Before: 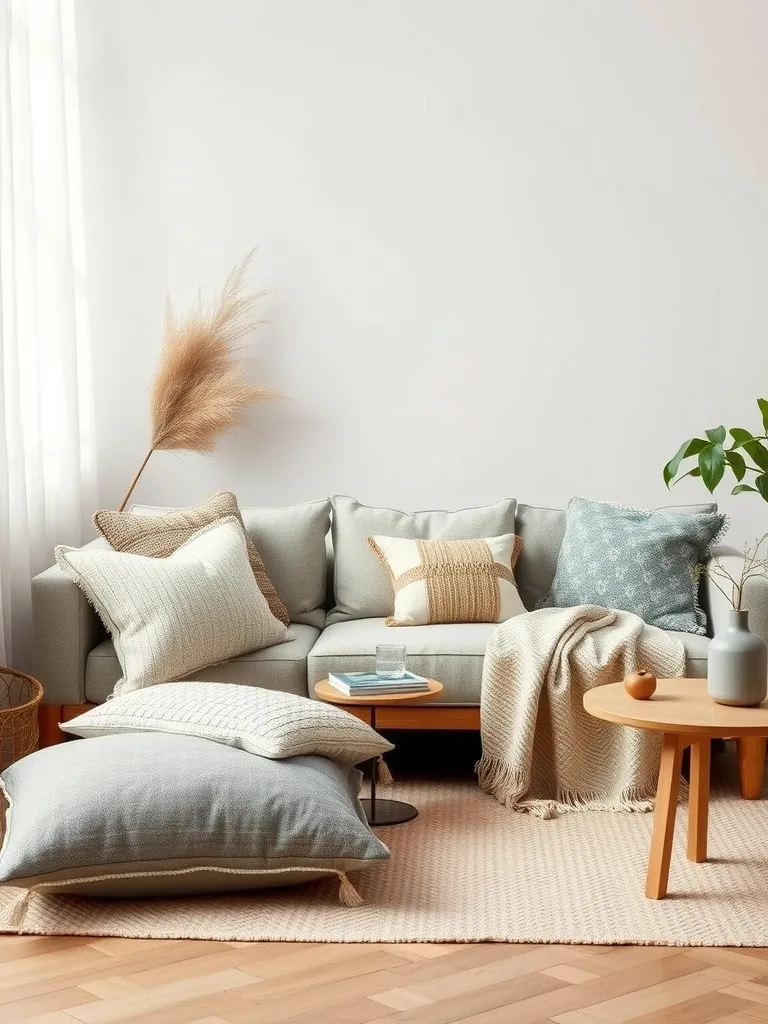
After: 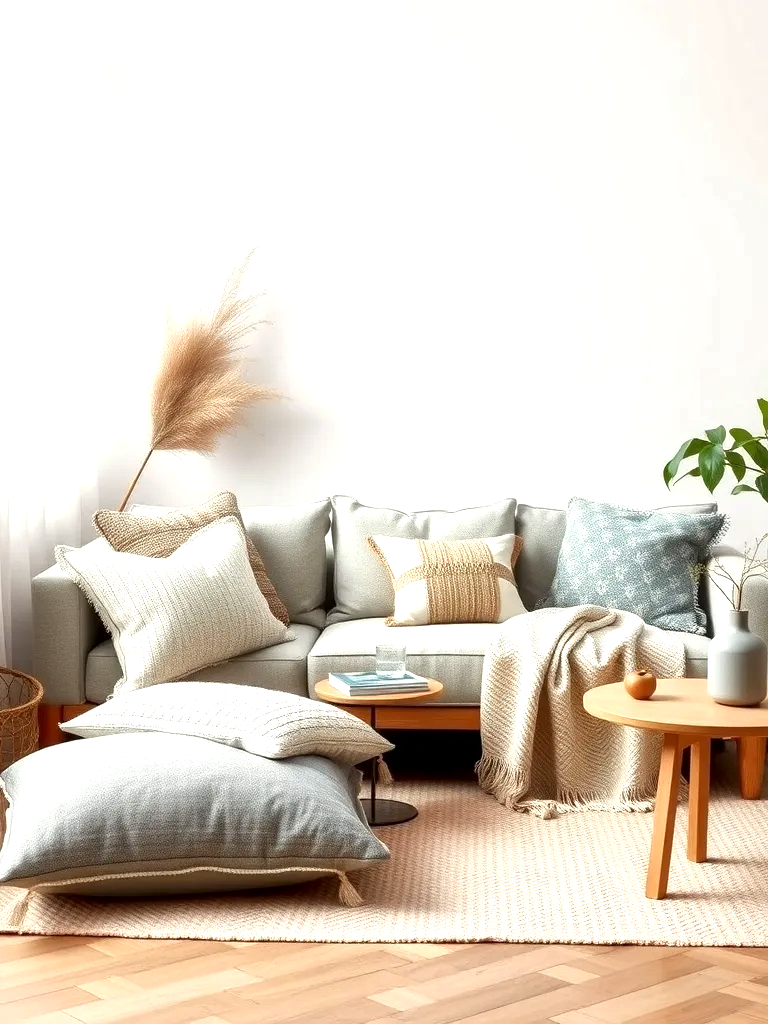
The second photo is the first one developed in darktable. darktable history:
local contrast: mode bilateral grid, contrast 20, coarseness 50, detail 150%, midtone range 0.2
exposure: black level correction 0.001, exposure 0.5 EV, compensate exposure bias true, compensate highlight preservation false
